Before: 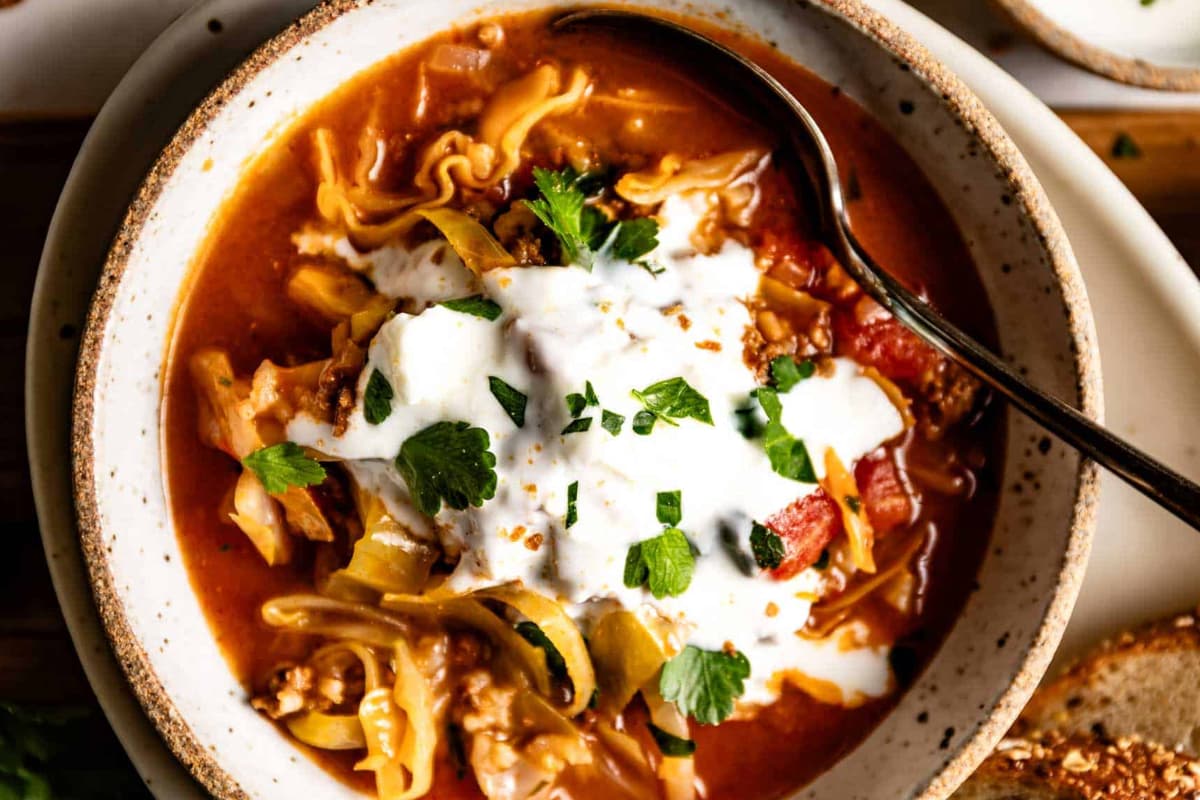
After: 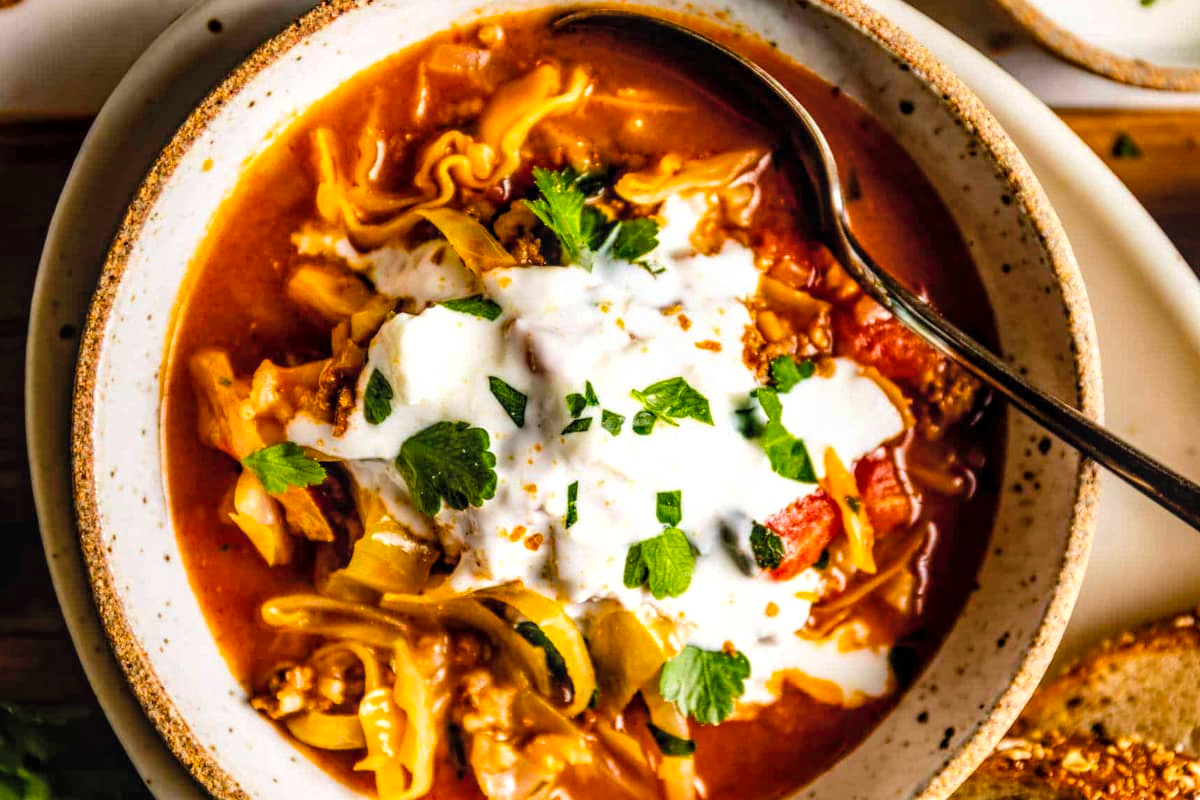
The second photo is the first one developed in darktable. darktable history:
color balance rgb: perceptual saturation grading › global saturation 25%, perceptual brilliance grading › mid-tones 10%, perceptual brilliance grading › shadows 15%, global vibrance 20%
local contrast: on, module defaults
contrast brightness saturation: contrast 0.05, brightness 0.06, saturation 0.01
